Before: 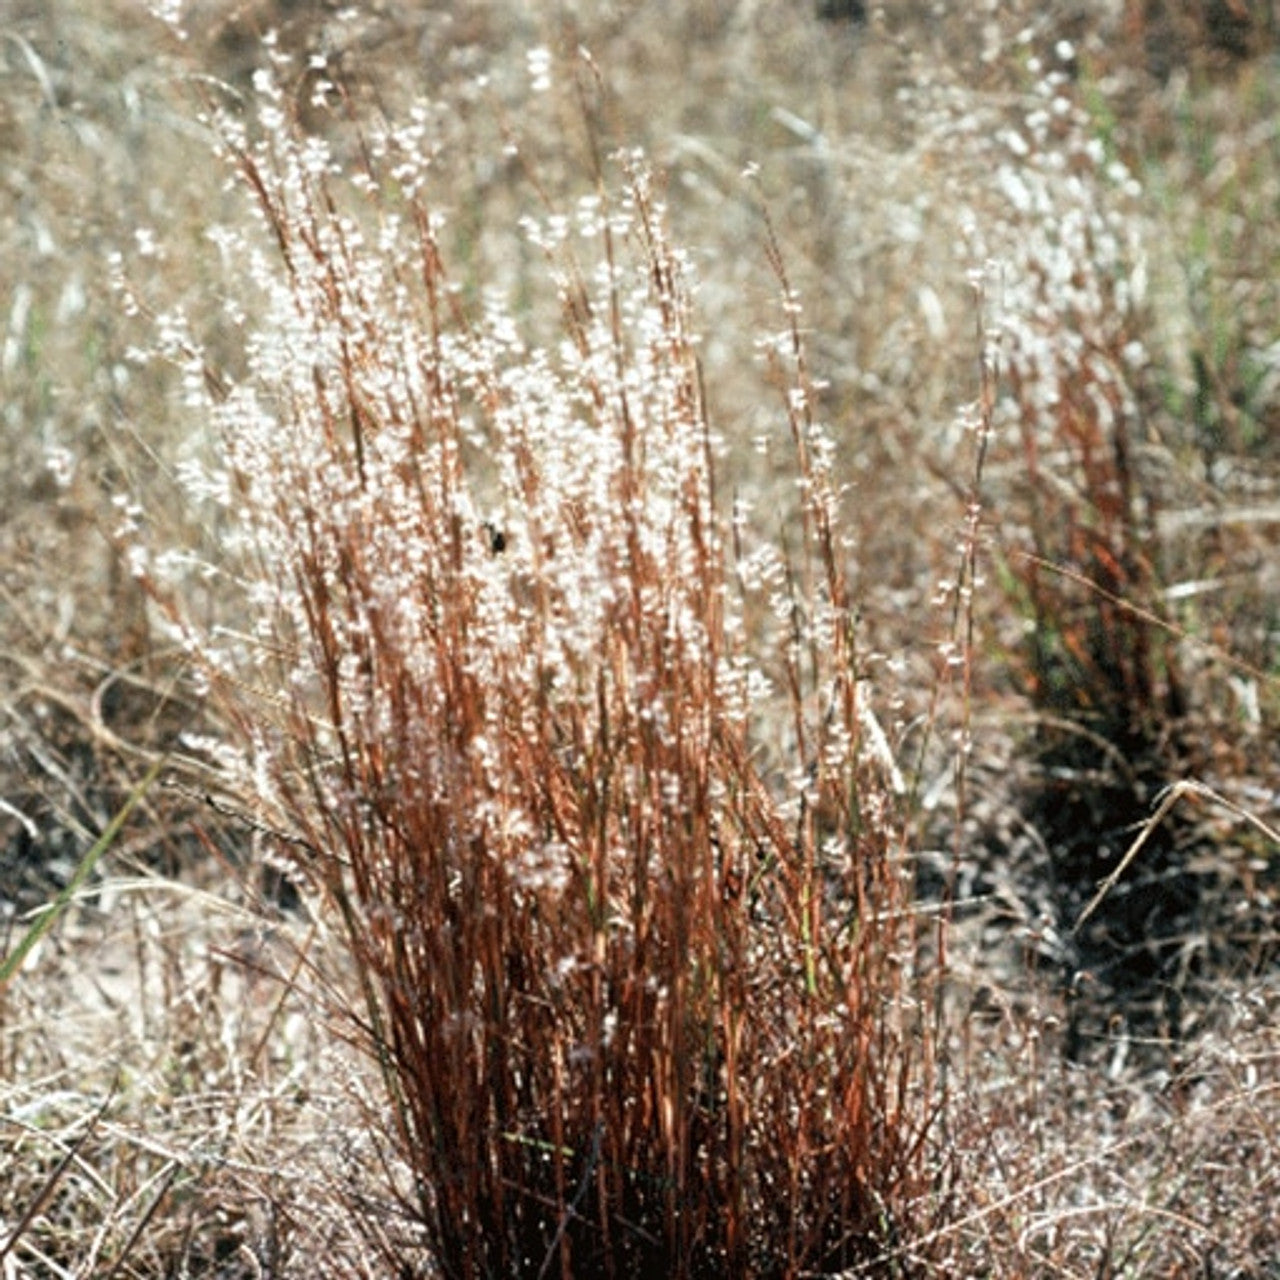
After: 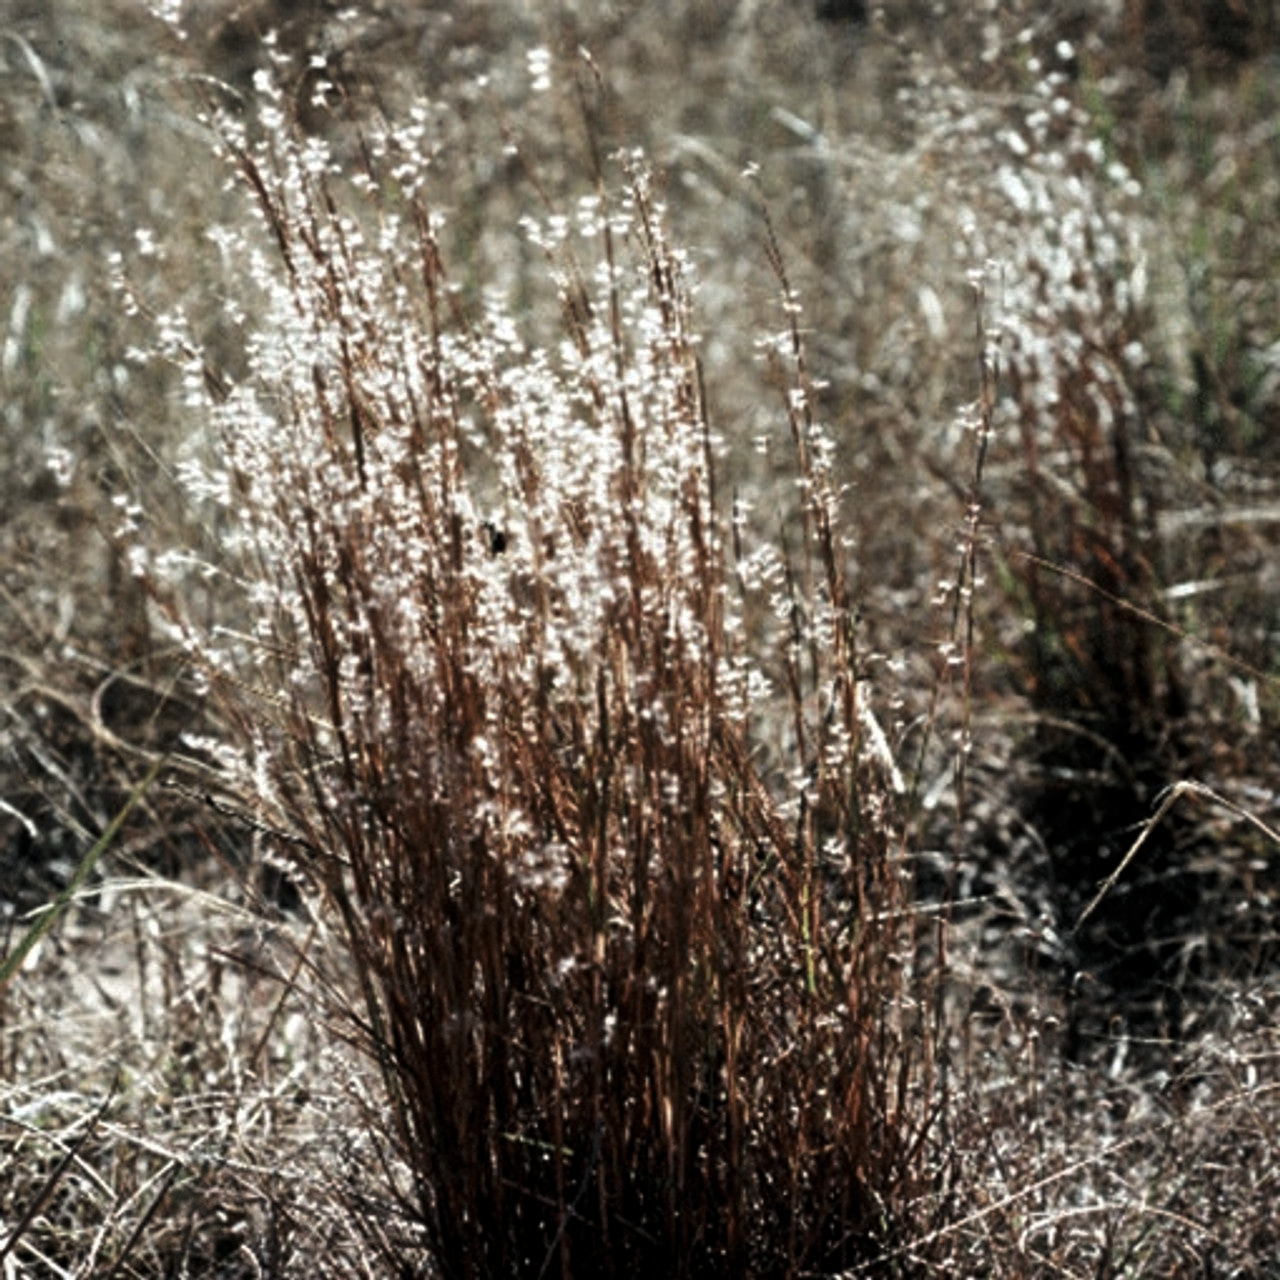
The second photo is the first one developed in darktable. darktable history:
levels: levels [0, 0.618, 1]
contrast brightness saturation: saturation -0.04
